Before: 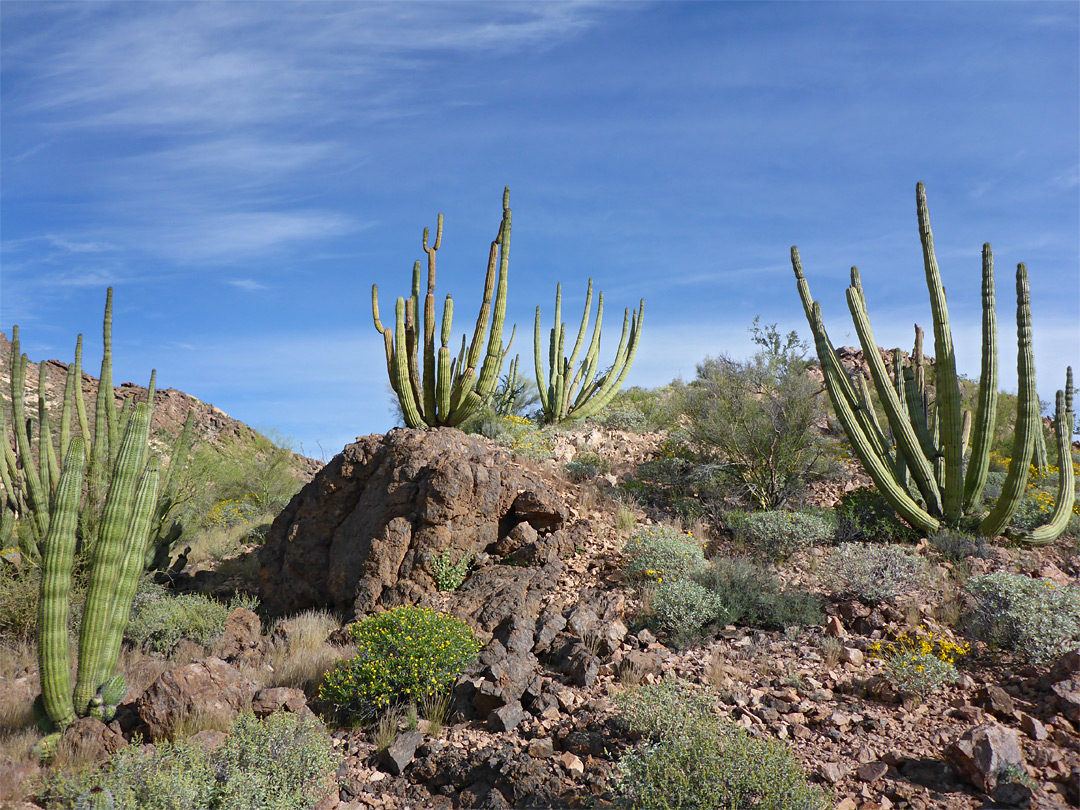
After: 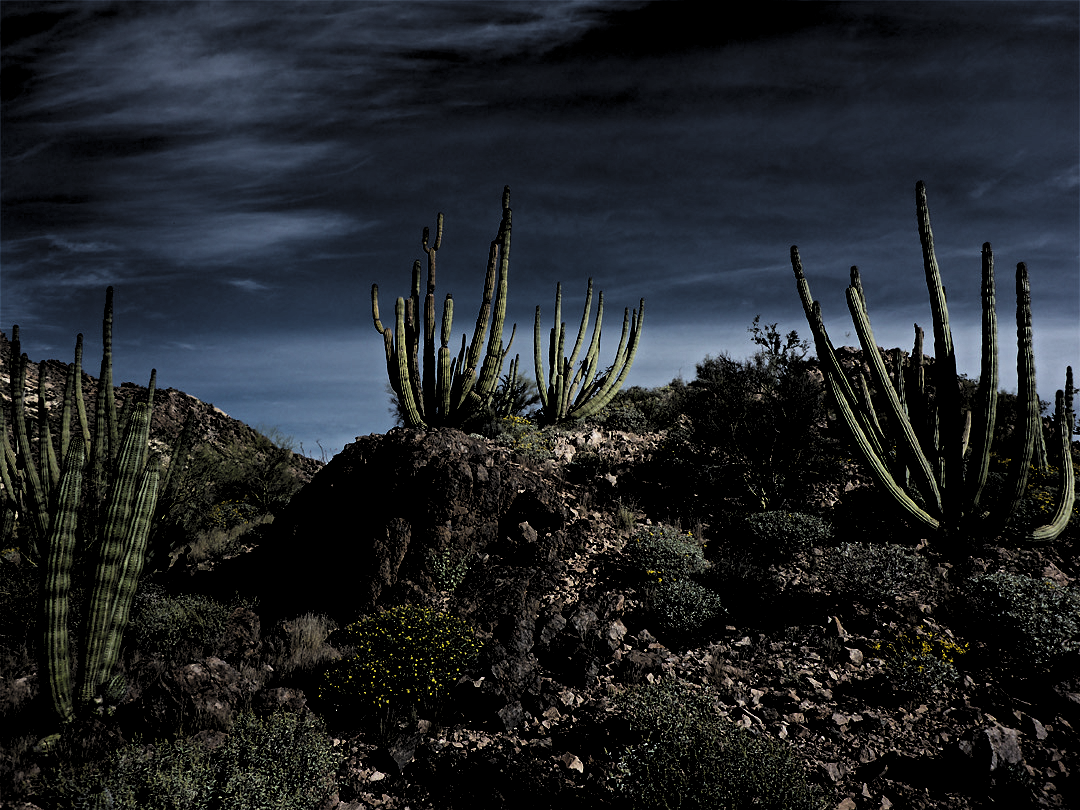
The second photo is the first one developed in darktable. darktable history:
levels: black 0.018%, levels [0.514, 0.759, 1]
